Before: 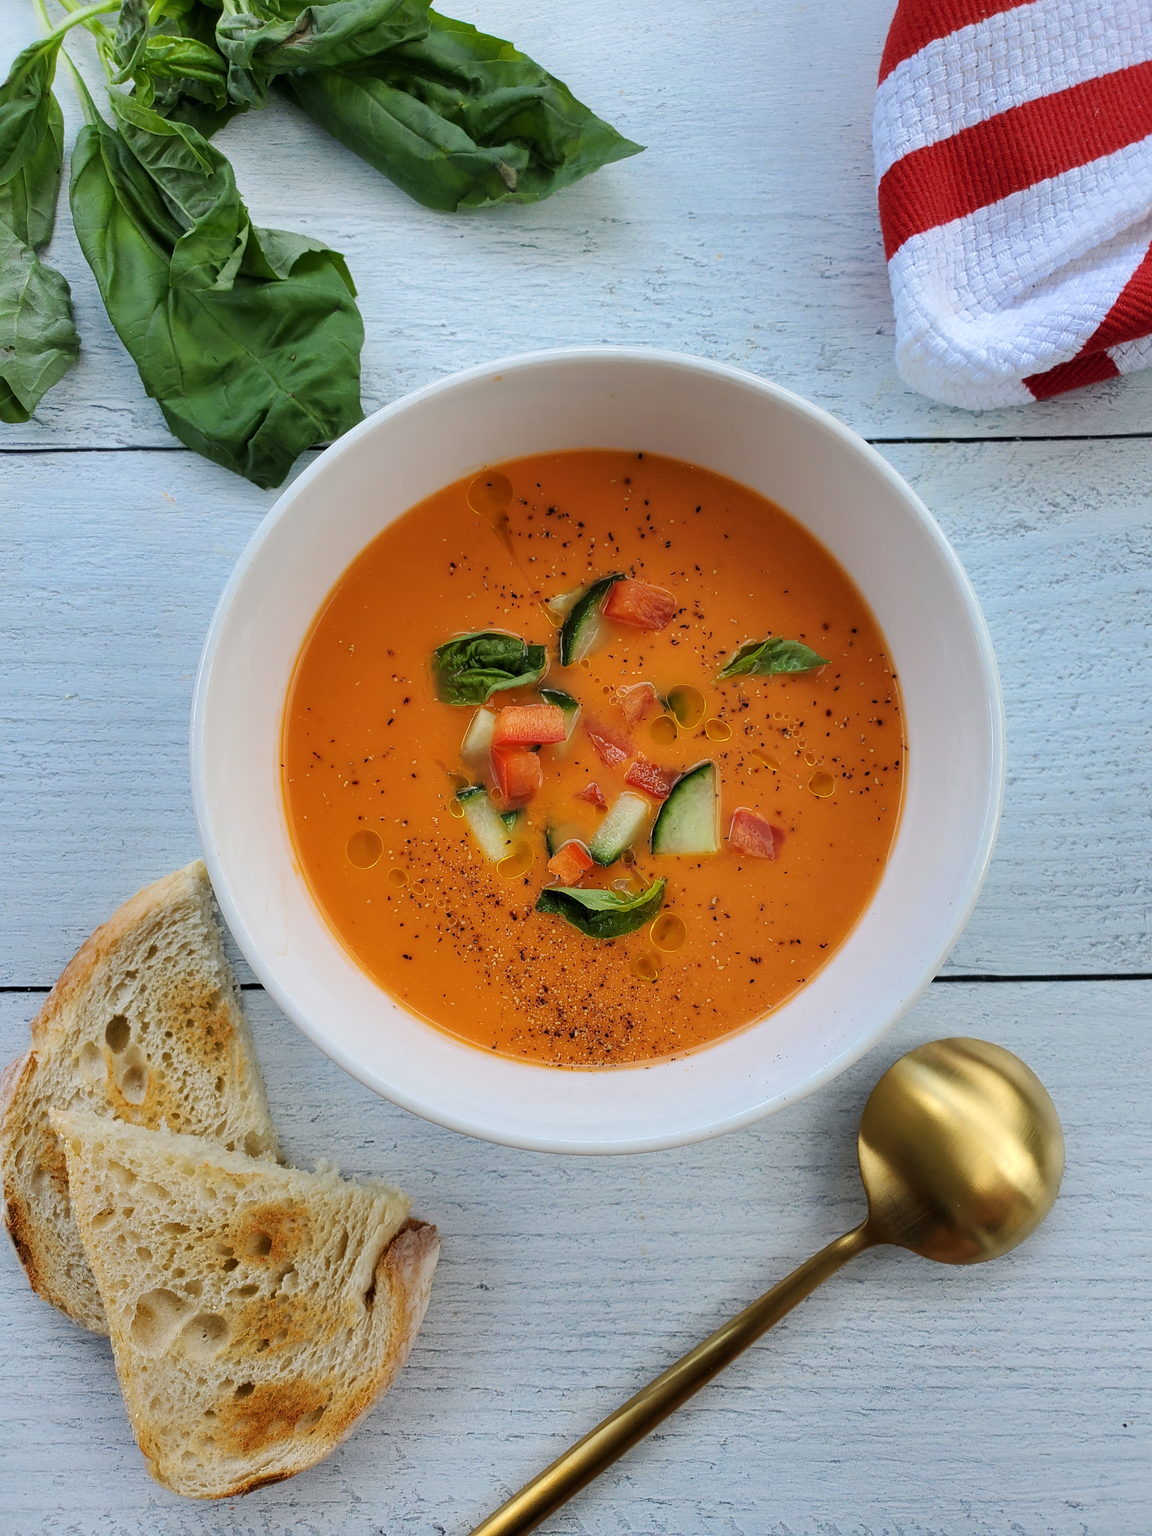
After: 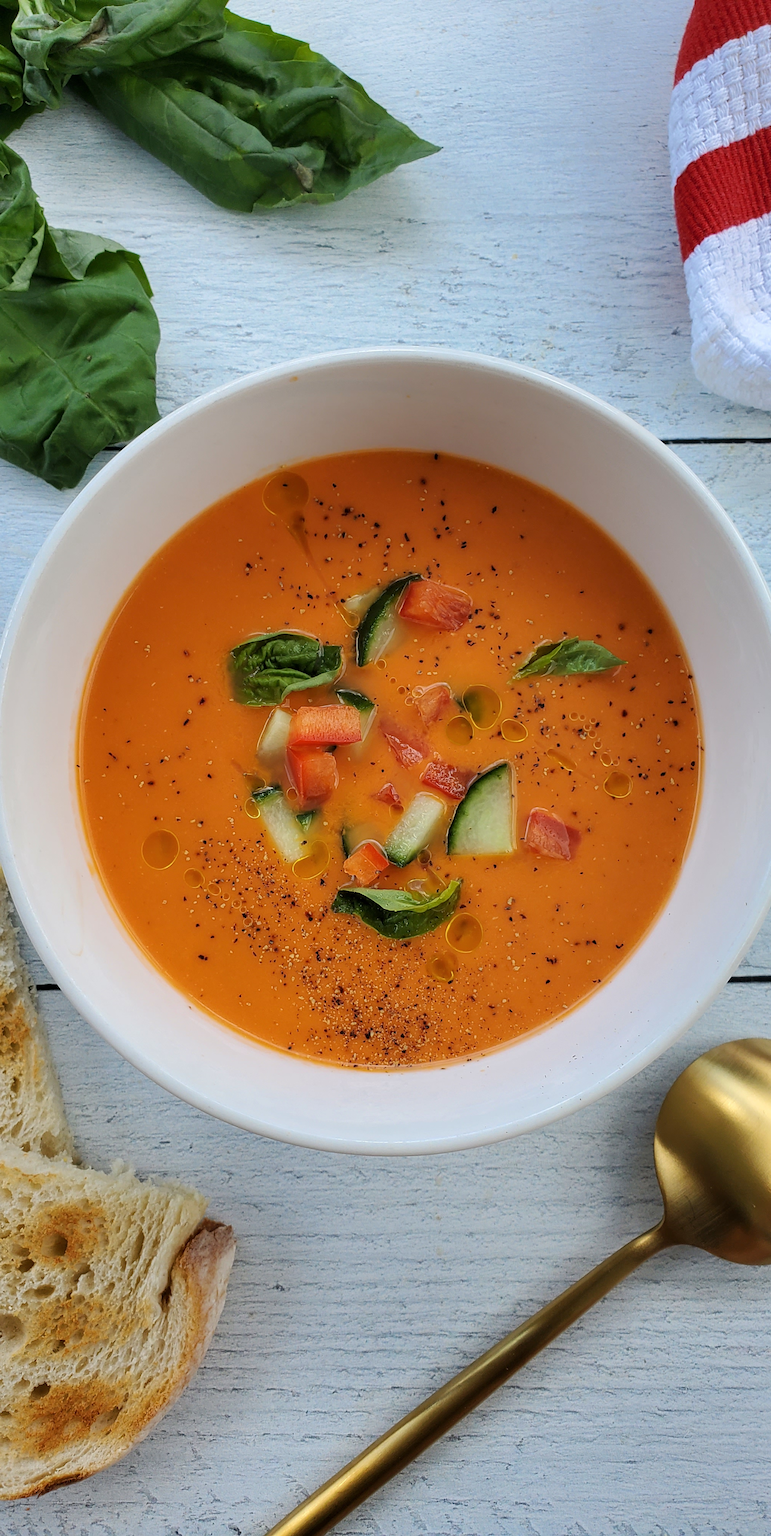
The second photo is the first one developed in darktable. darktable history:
crop and rotate: left 17.763%, right 15.275%
